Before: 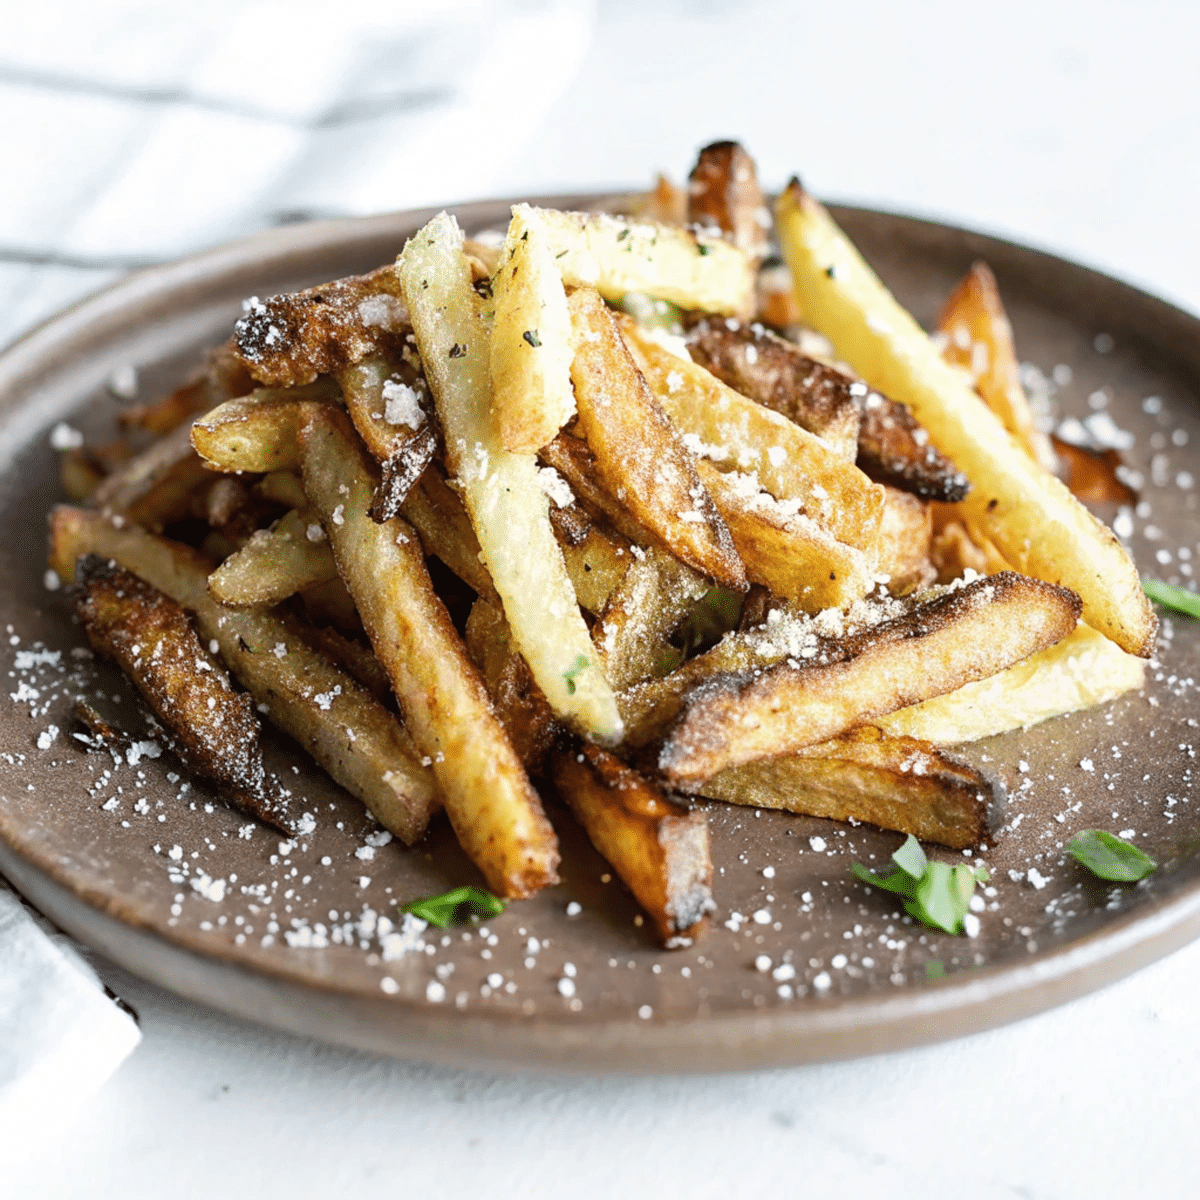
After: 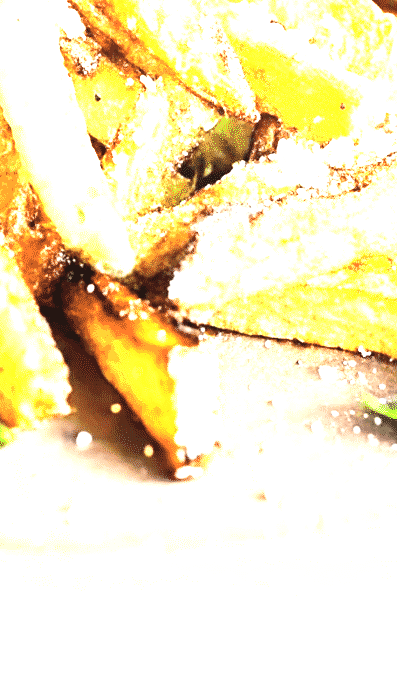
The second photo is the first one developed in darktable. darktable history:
crop: left 40.878%, top 39.176%, right 25.993%, bottom 3.081%
exposure: black level correction 0, exposure 1 EV, compensate highlight preservation false
base curve: curves: ch0 [(0, 0) (0.018, 0.026) (0.143, 0.37) (0.33, 0.731) (0.458, 0.853) (0.735, 0.965) (0.905, 0.986) (1, 1)]
levels: levels [0, 0.374, 0.749]
